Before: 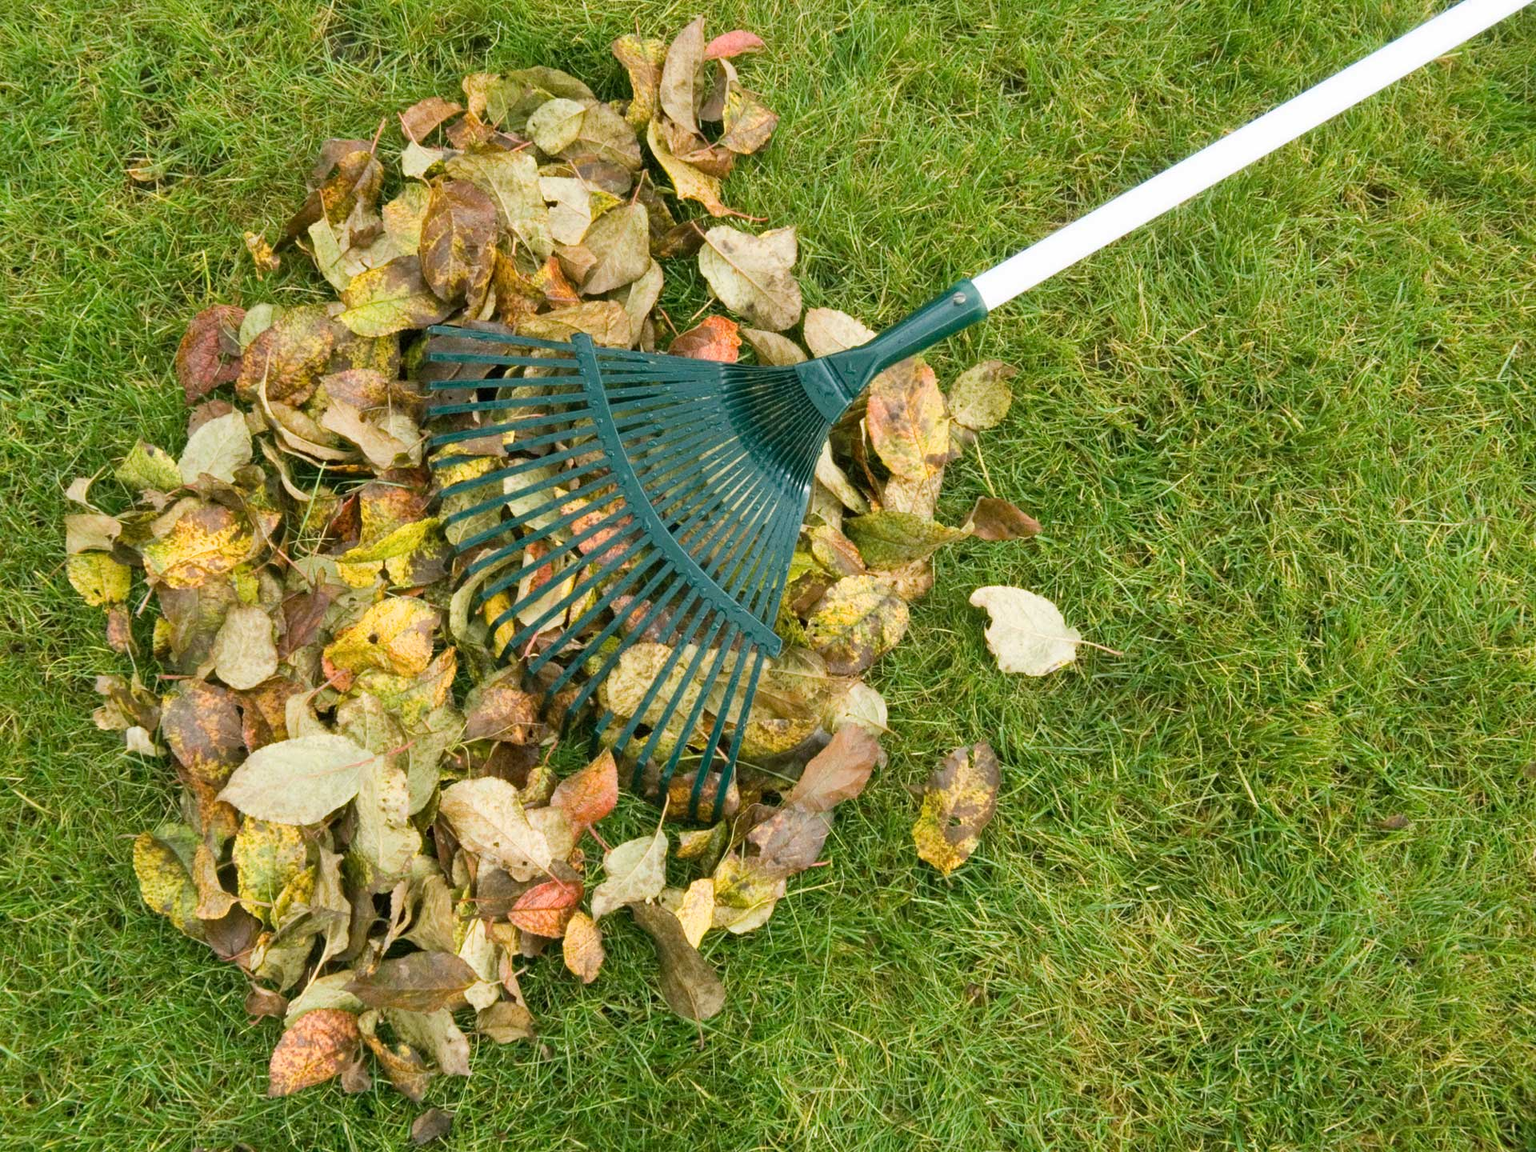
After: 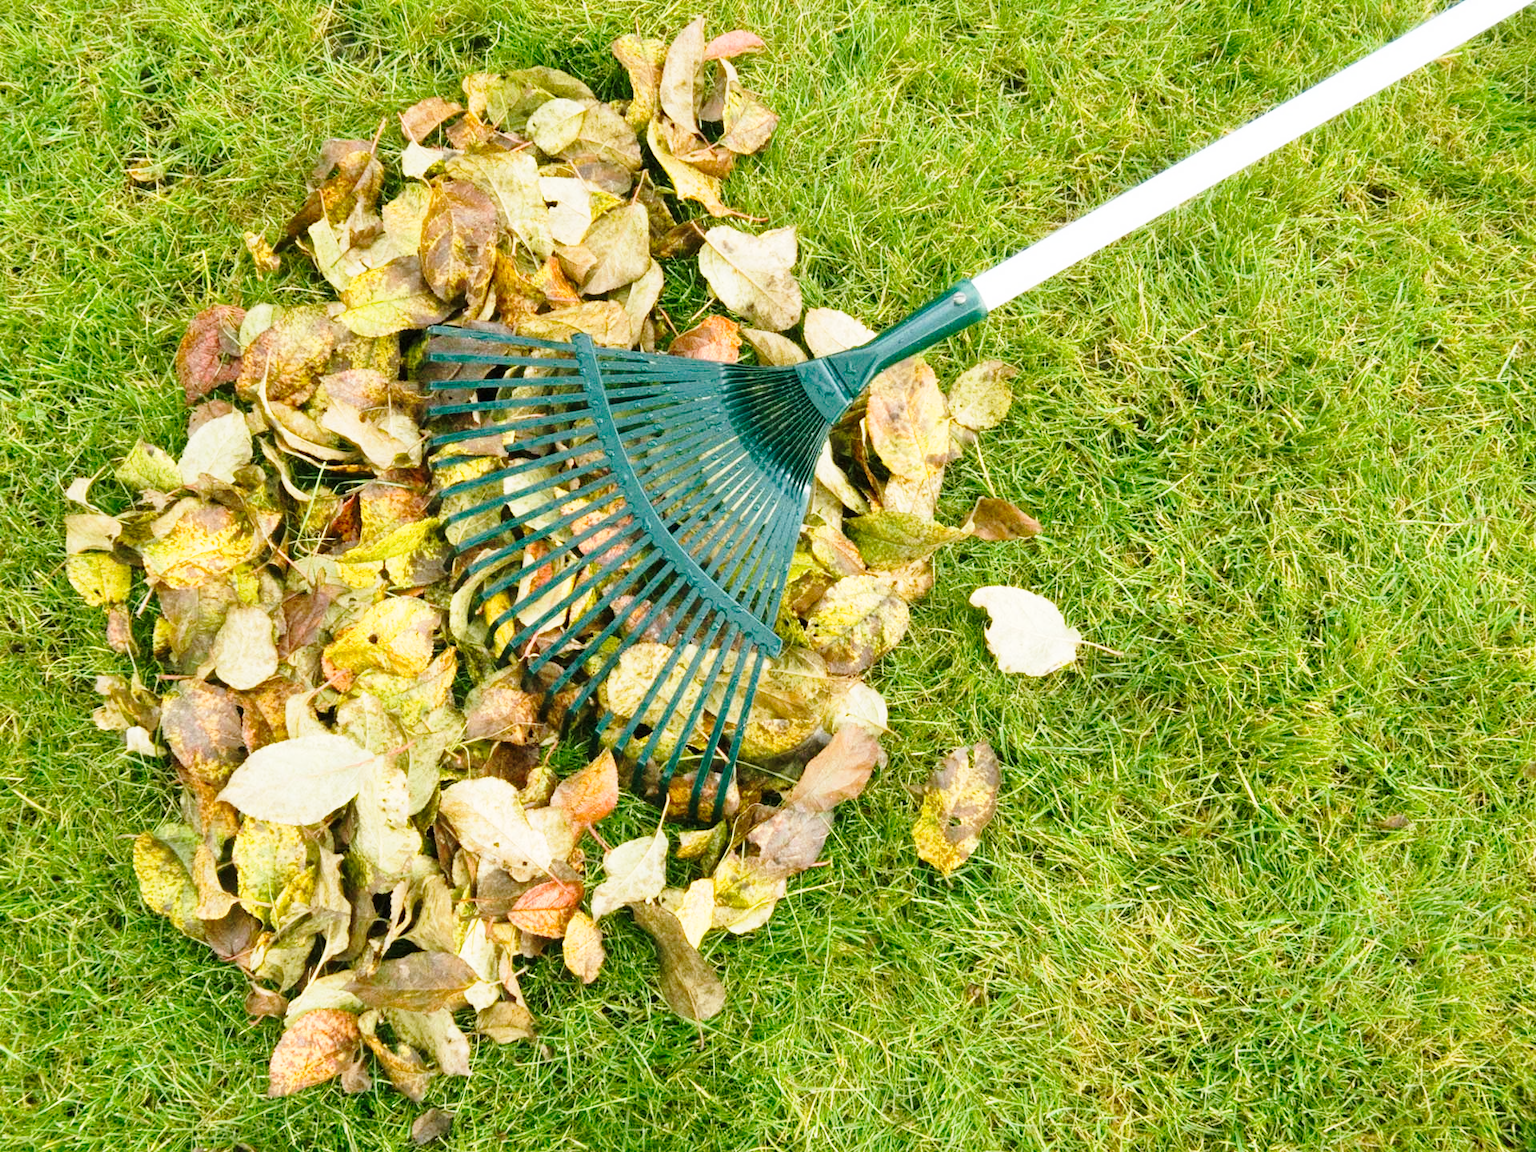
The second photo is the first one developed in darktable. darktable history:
color correction: saturation 0.99
base curve: curves: ch0 [(0, 0) (0.028, 0.03) (0.121, 0.232) (0.46, 0.748) (0.859, 0.968) (1, 1)], preserve colors none
